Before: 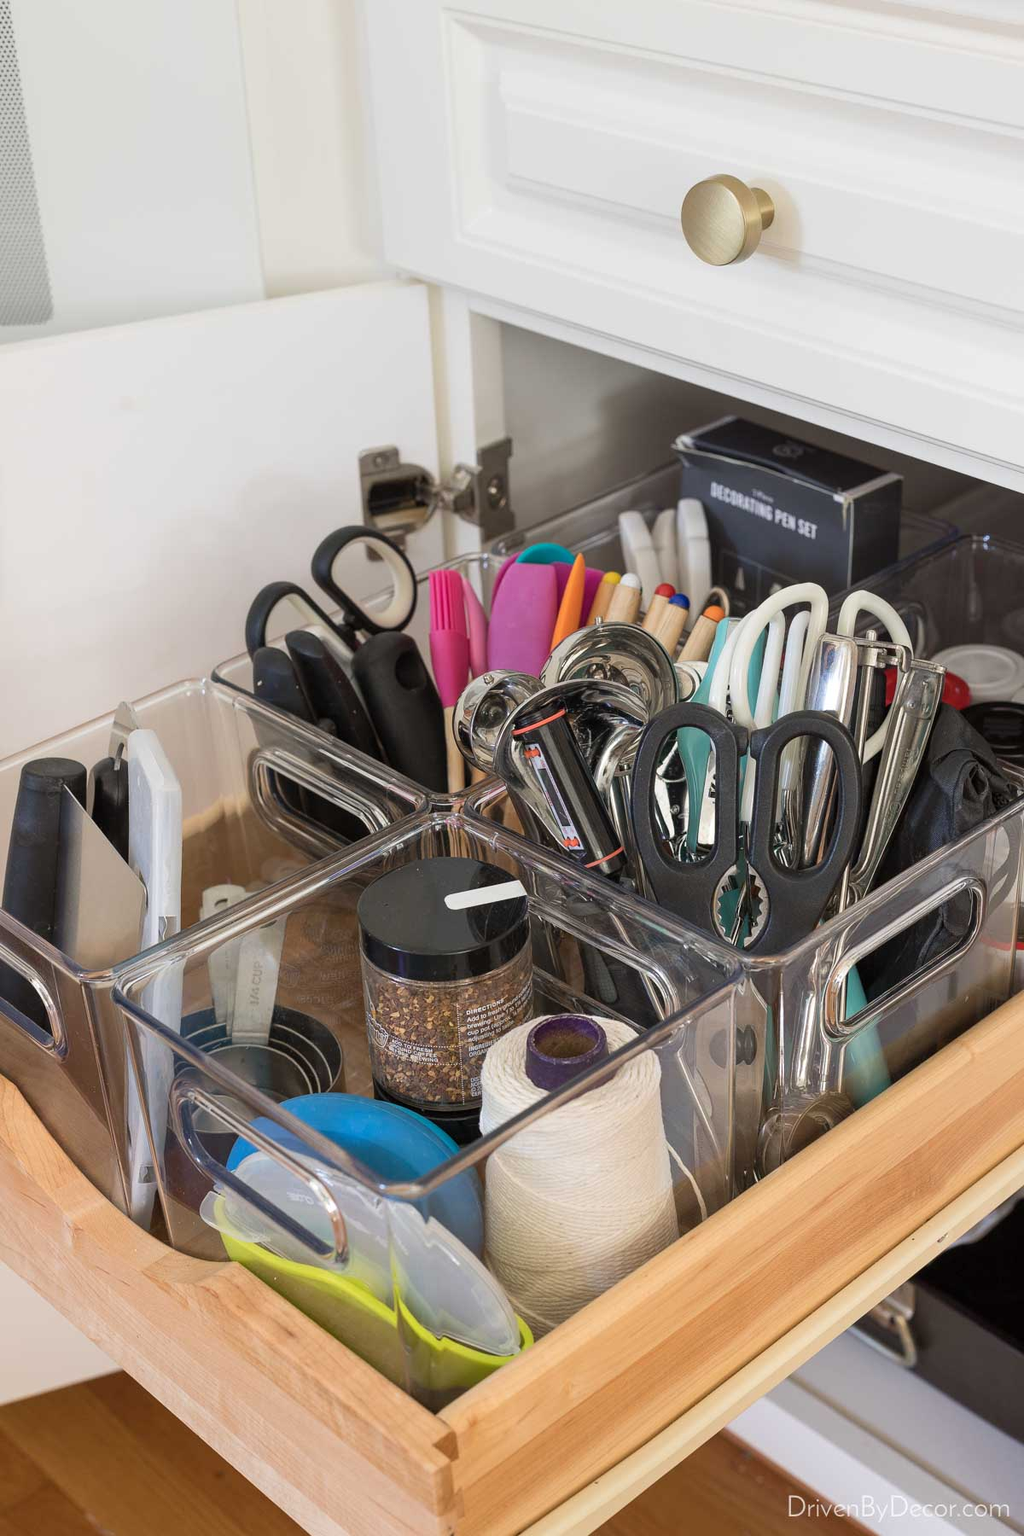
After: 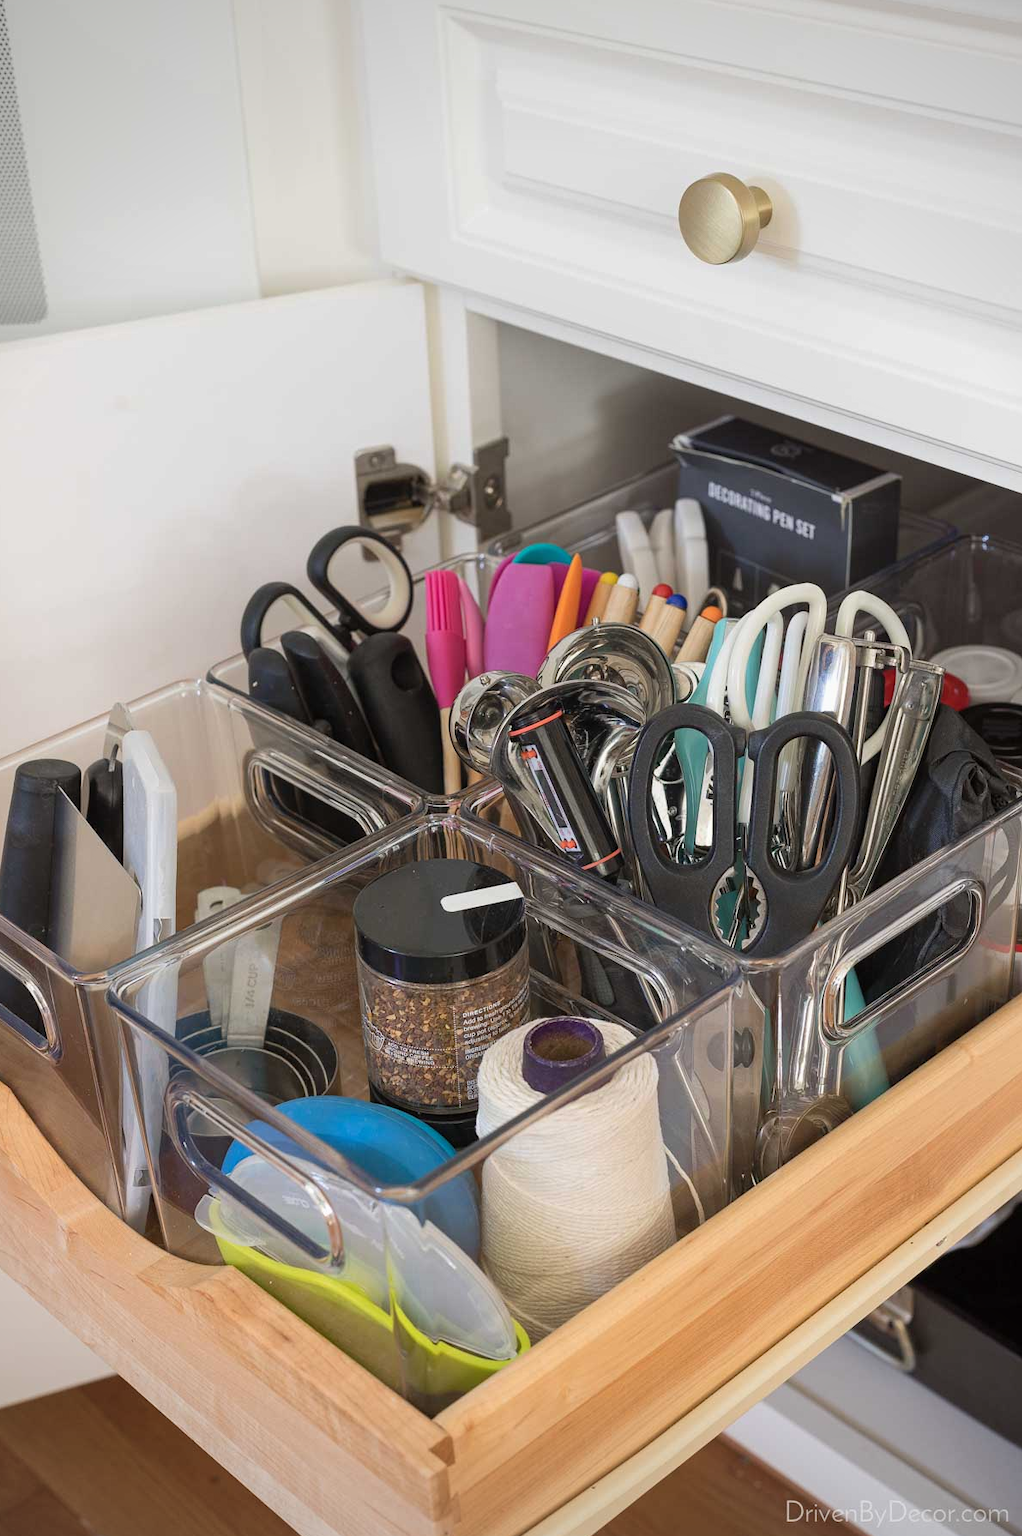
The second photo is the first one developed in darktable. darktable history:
crop and rotate: left 0.614%, top 0.179%, bottom 0.309%
contrast equalizer: y [[0.5, 0.5, 0.472, 0.5, 0.5, 0.5], [0.5 ×6], [0.5 ×6], [0 ×6], [0 ×6]]
vignetting: fall-off radius 60.92%
